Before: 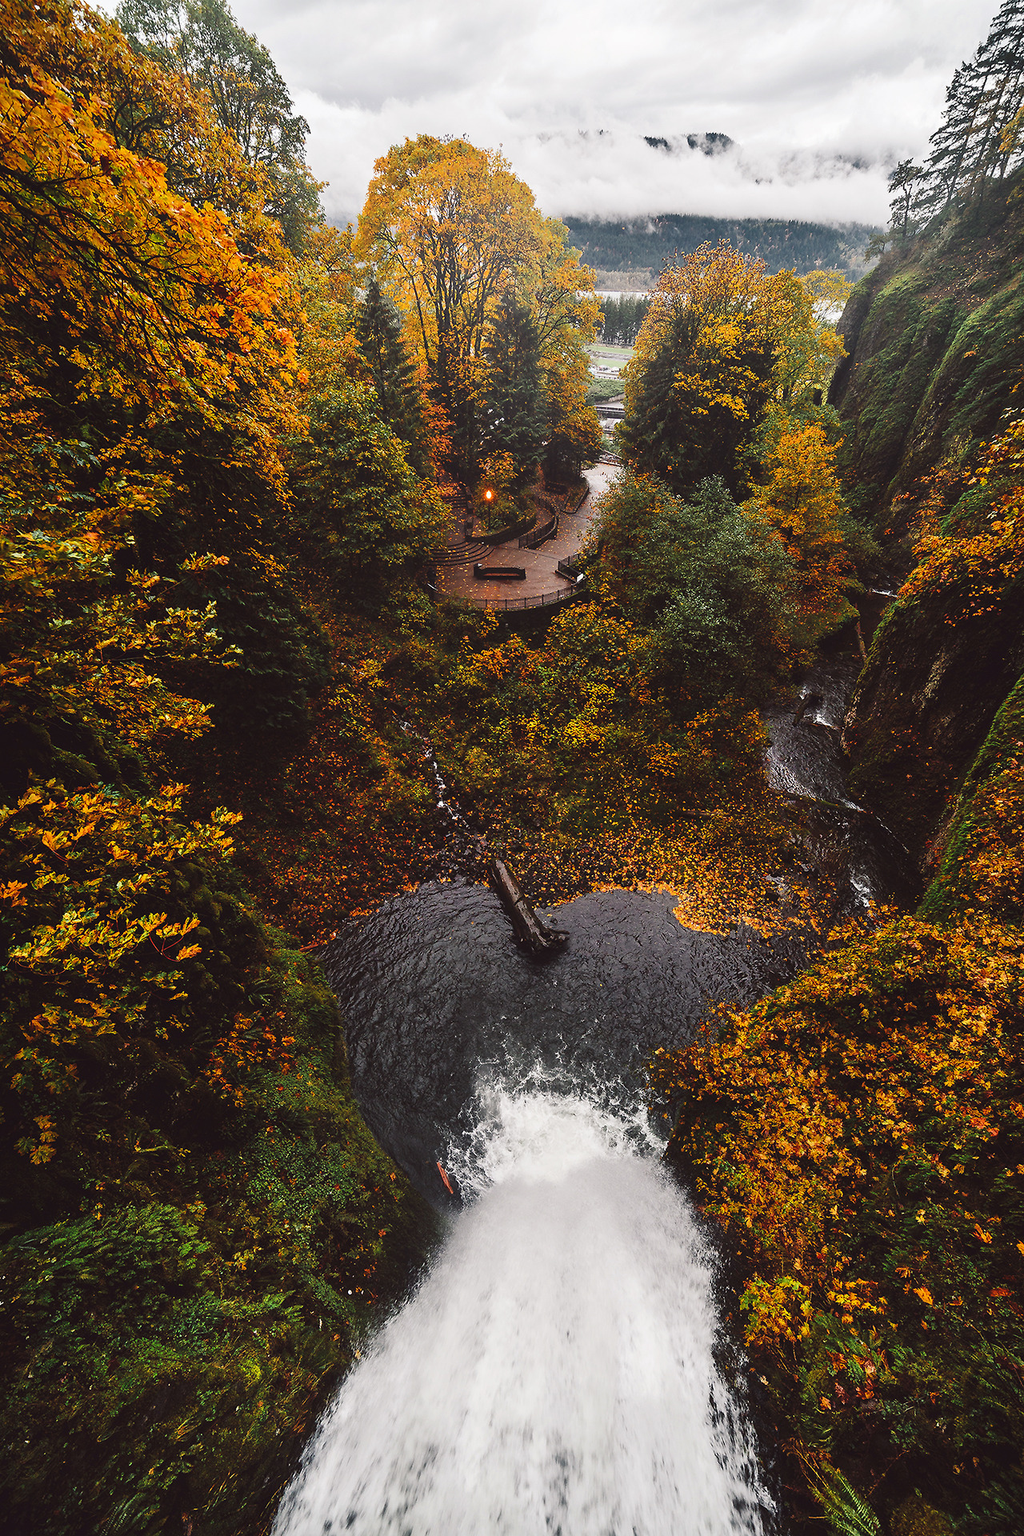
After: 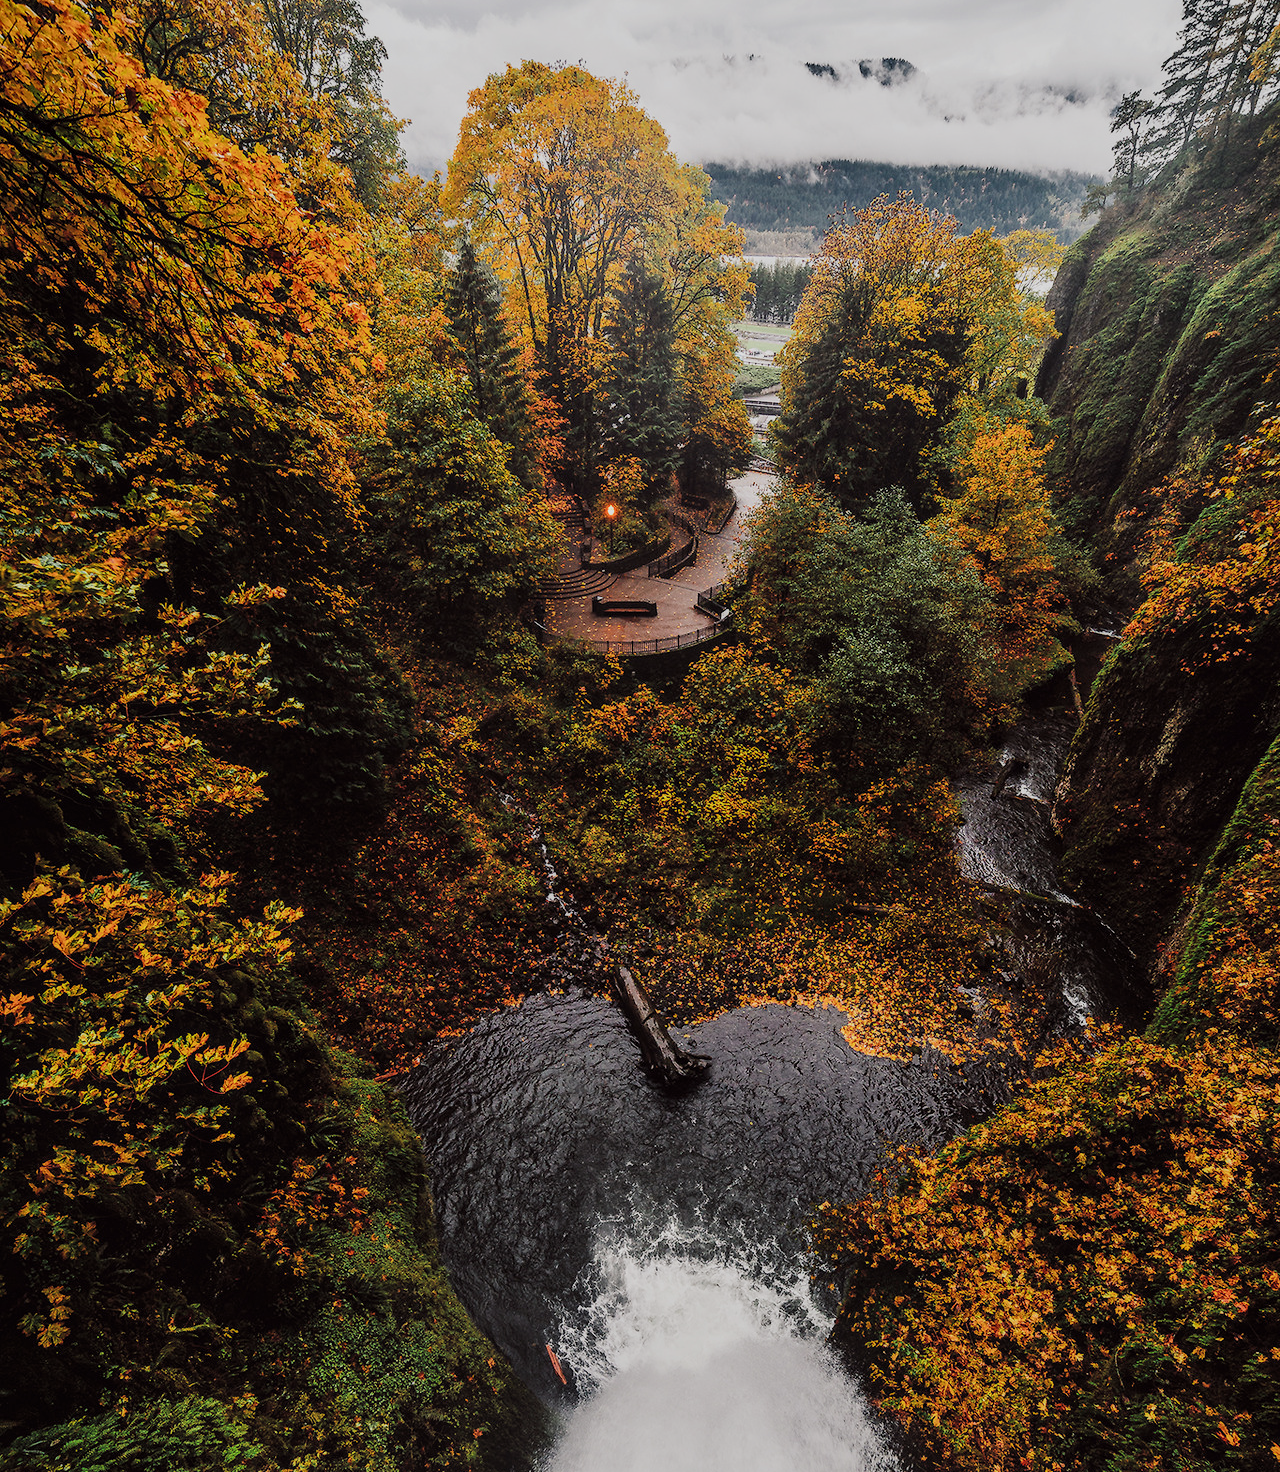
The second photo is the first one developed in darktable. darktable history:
filmic rgb: black relative exposure -7.65 EV, white relative exposure 4.56 EV, hardness 3.61
local contrast: on, module defaults
crop: top 5.667%, bottom 17.637%
